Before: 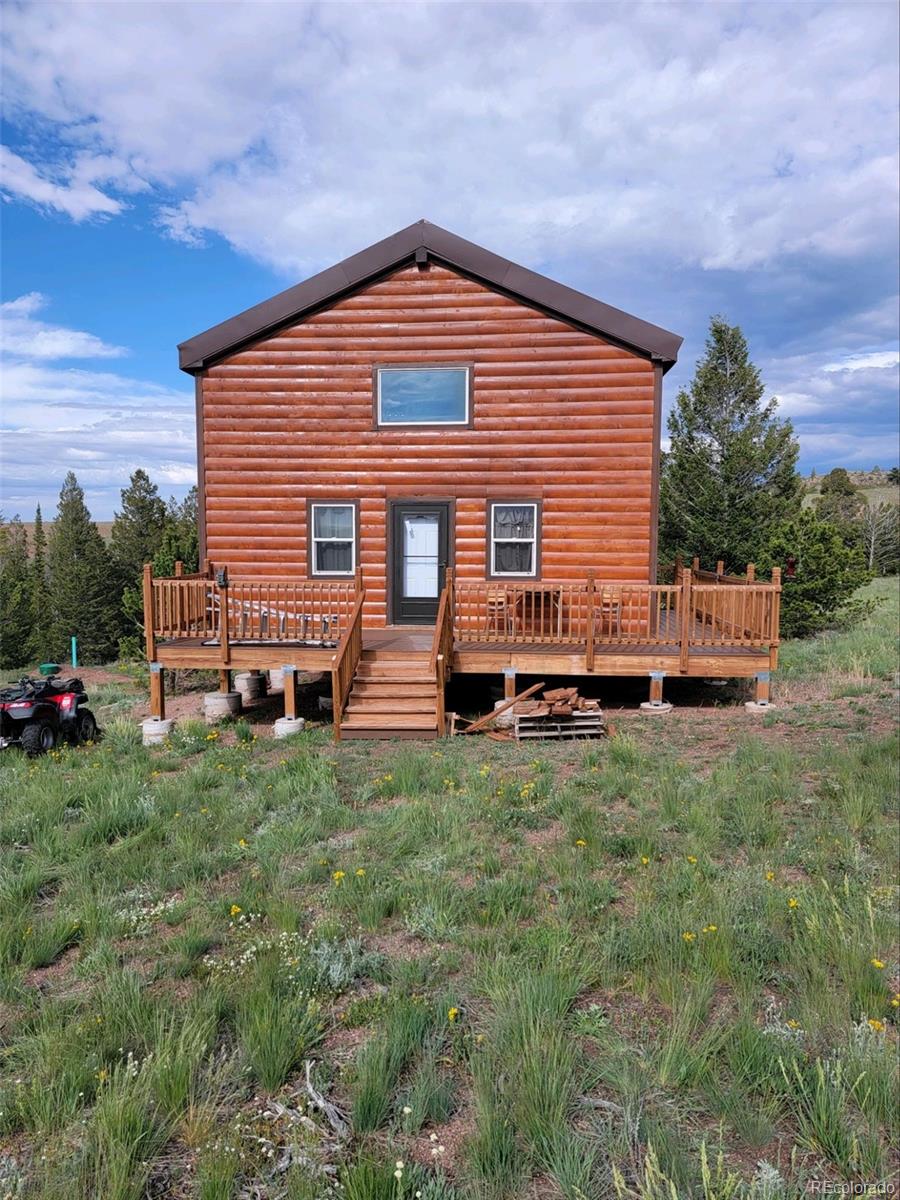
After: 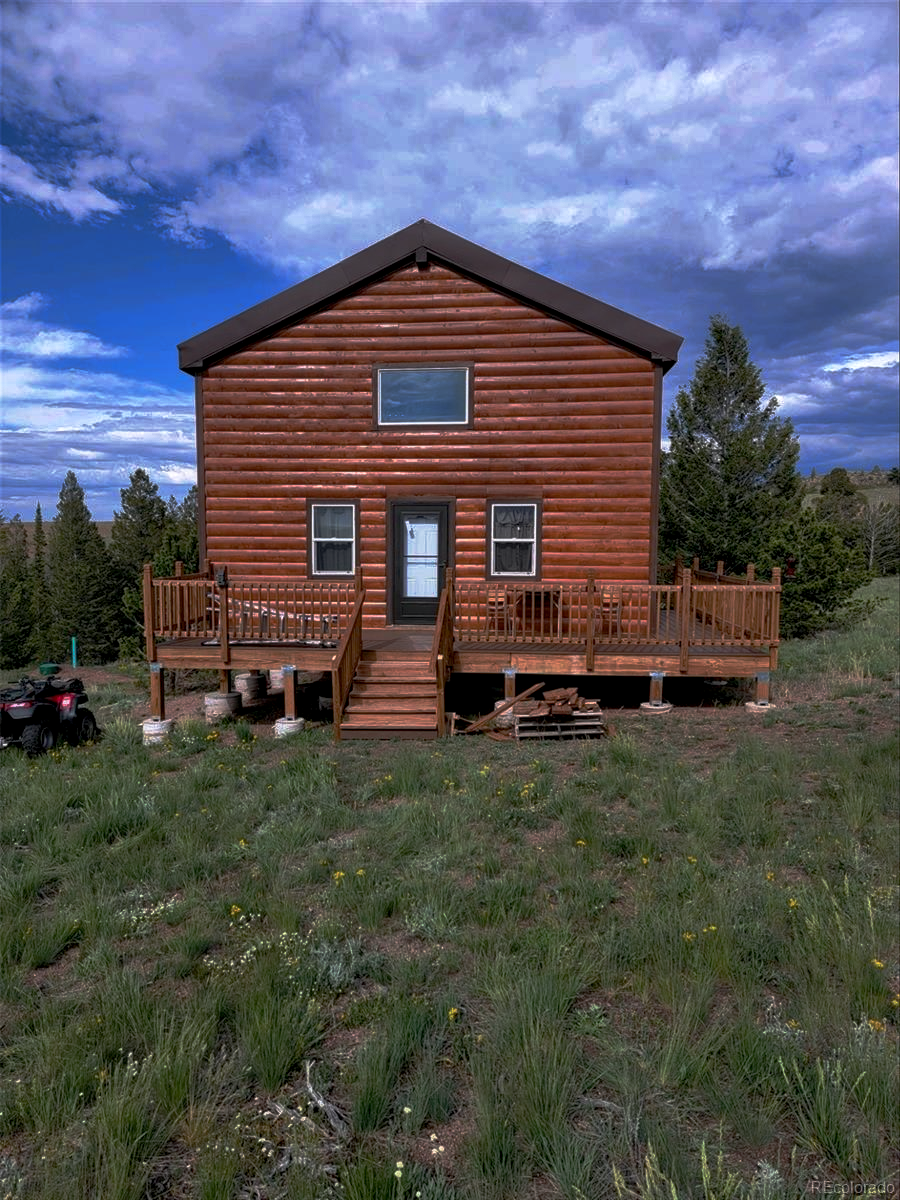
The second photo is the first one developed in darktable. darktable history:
local contrast: on, module defaults
color balance rgb: shadows lift › chroma 0.657%, shadows lift › hue 115.95°, linear chroma grading › shadows -6.355%, linear chroma grading › highlights -7.633%, linear chroma grading › global chroma -10.248%, linear chroma grading › mid-tones -7.83%, perceptual saturation grading › global saturation 20%, perceptual saturation grading › highlights -25.327%, perceptual saturation grading › shadows 49.682%, global vibrance 6.307%
base curve: curves: ch0 [(0, 0) (0.564, 0.291) (0.802, 0.731) (1, 1)], preserve colors none
